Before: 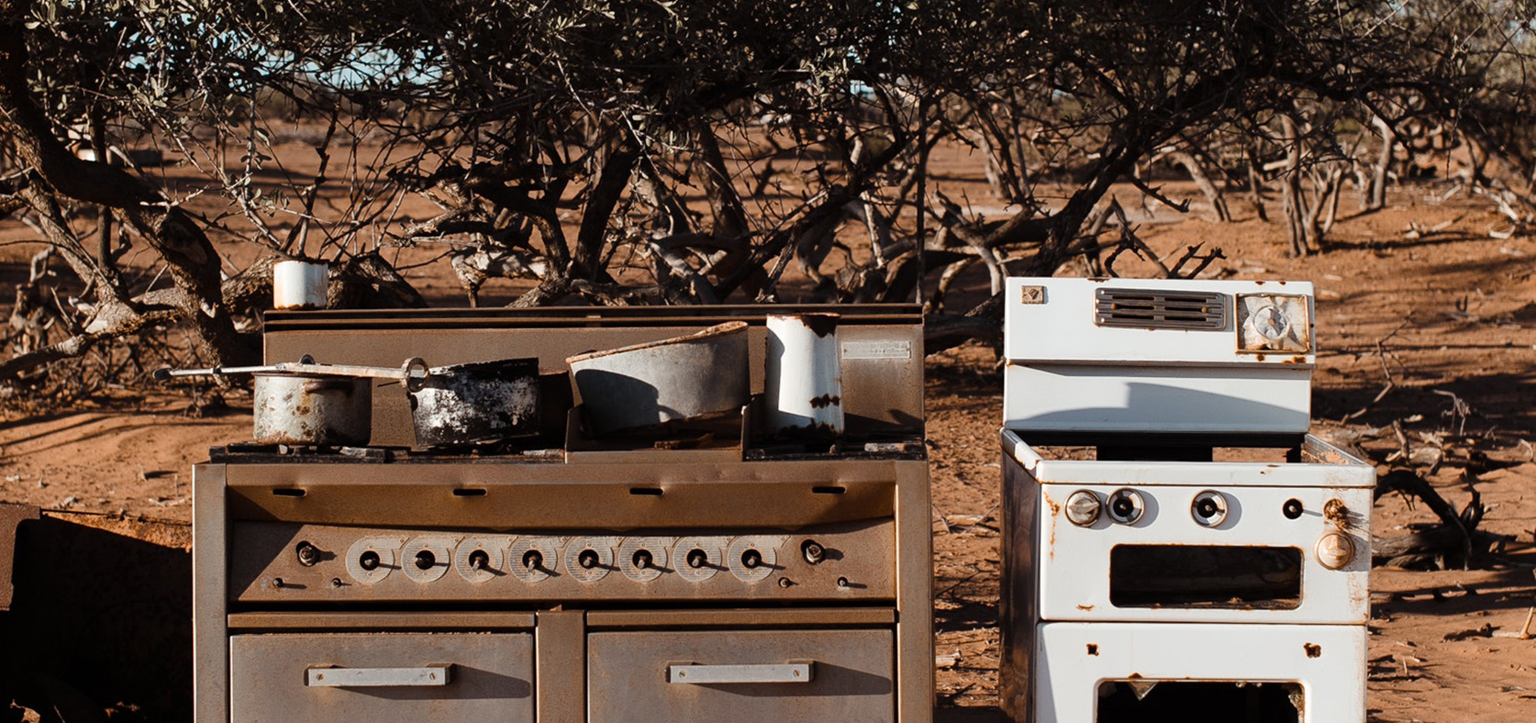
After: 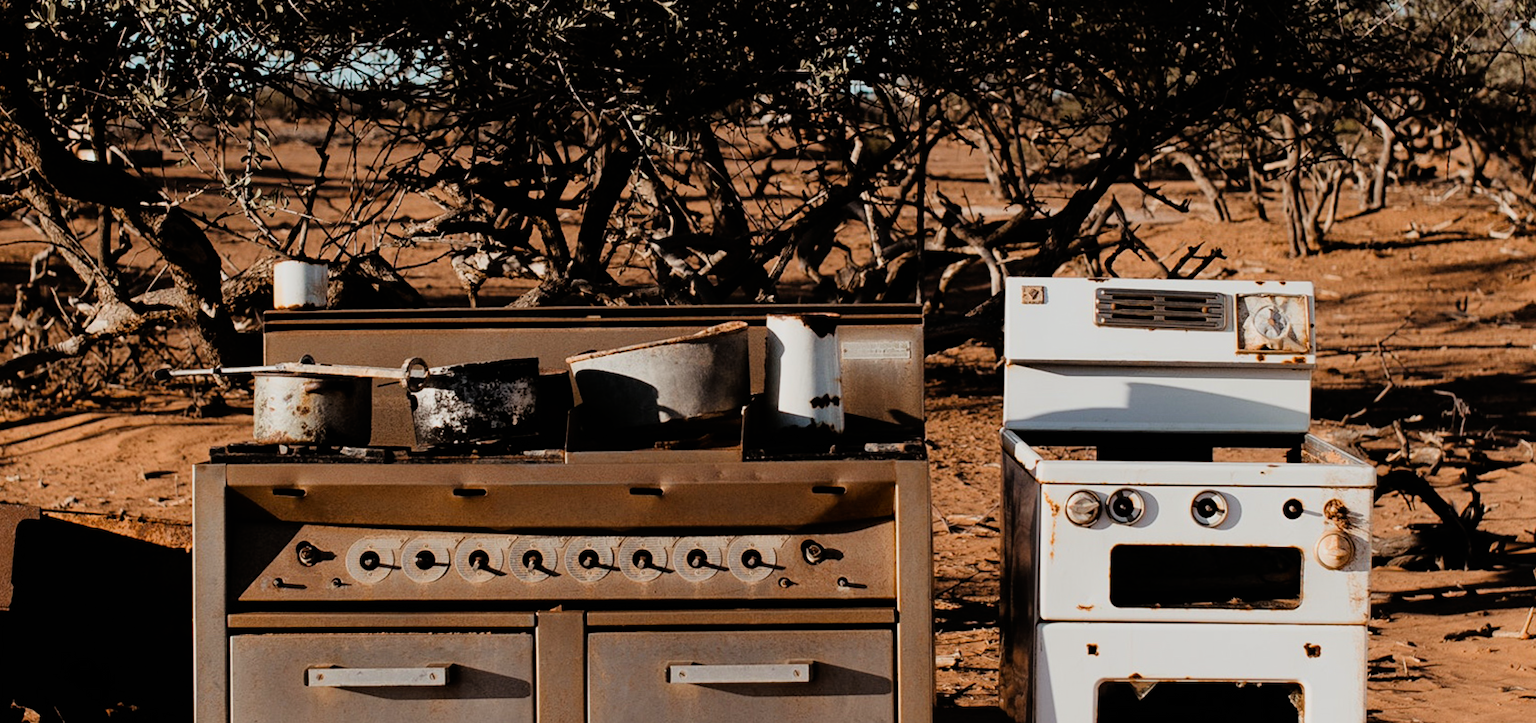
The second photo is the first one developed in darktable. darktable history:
color correction: saturation 1.1
filmic rgb: black relative exposure -7.75 EV, white relative exposure 4.4 EV, threshold 3 EV, hardness 3.76, latitude 50%, contrast 1.1, color science v5 (2021), contrast in shadows safe, contrast in highlights safe, enable highlight reconstruction true
color balance: mode lift, gamma, gain (sRGB), lift [1, 0.99, 1.01, 0.992], gamma [1, 1.037, 0.974, 0.963]
